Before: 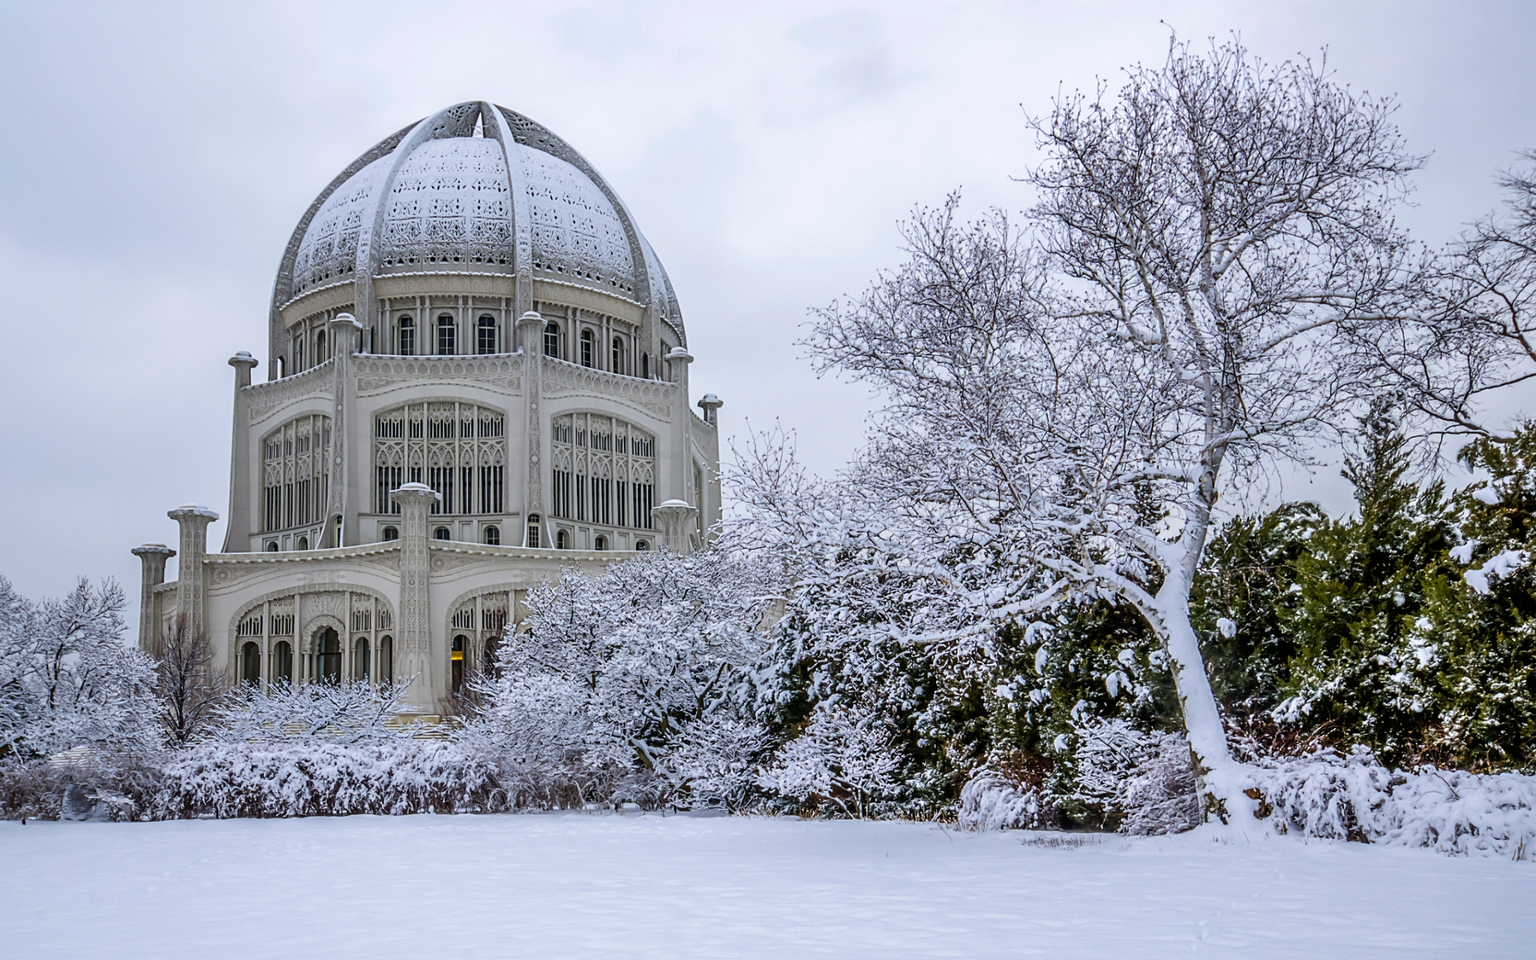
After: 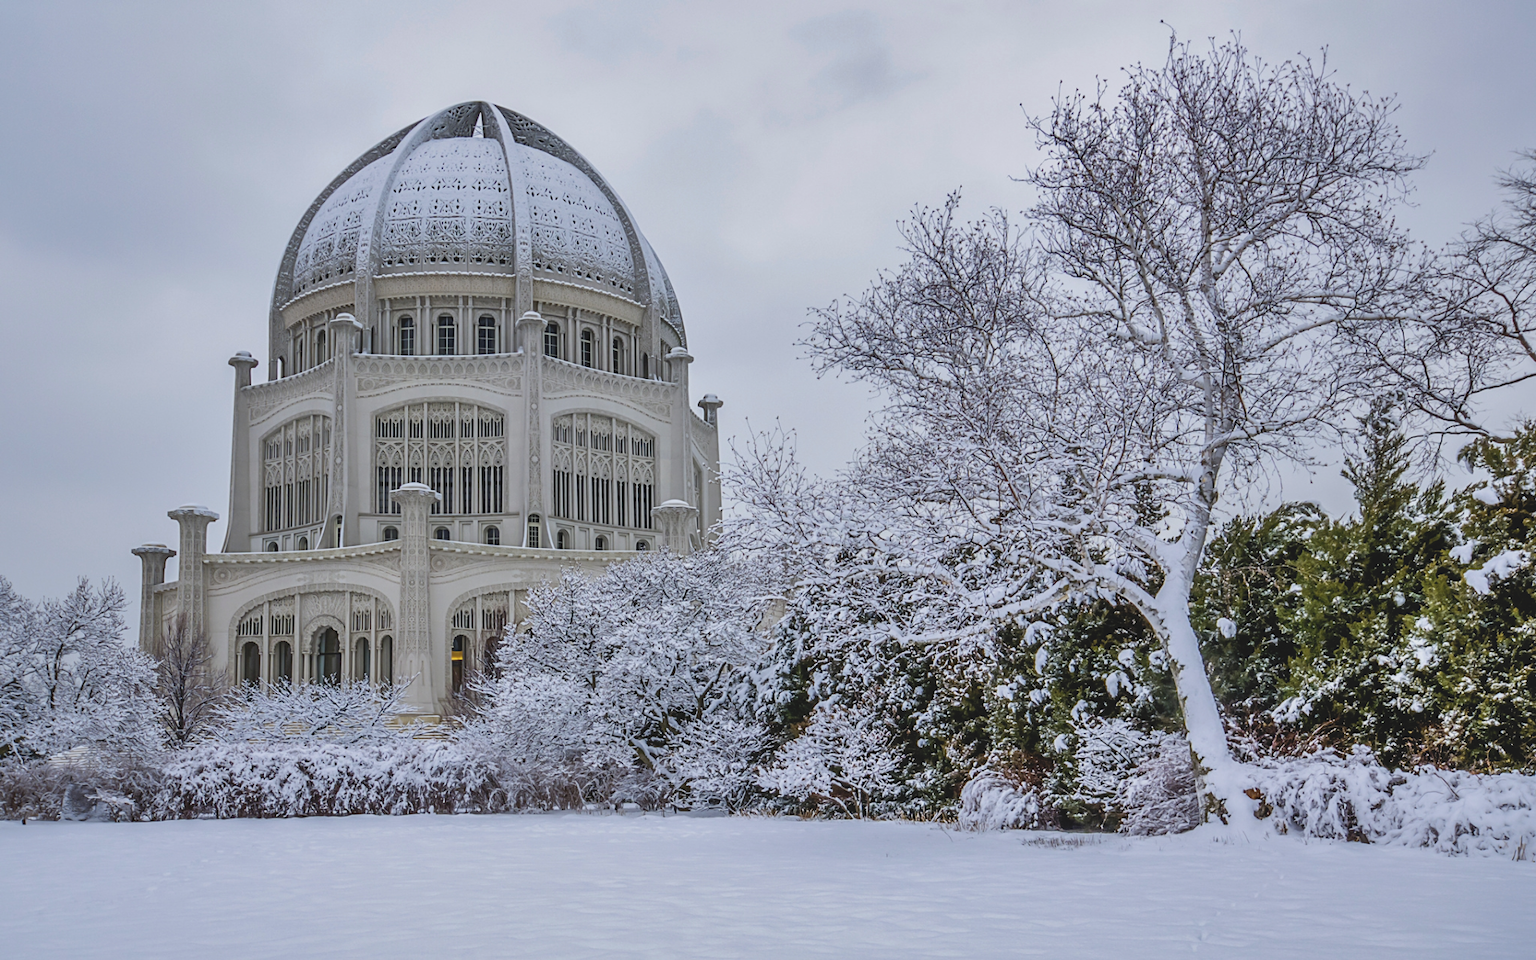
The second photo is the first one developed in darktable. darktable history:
exposure: exposure -0.071 EV, compensate highlight preservation false
shadows and highlights: low approximation 0.01, soften with gaussian
color calibration: illuminant same as pipeline (D50), adaptation XYZ, x 0.346, y 0.358, temperature 5020.48 K
contrast brightness saturation: contrast -0.144, brightness 0.051, saturation -0.117
